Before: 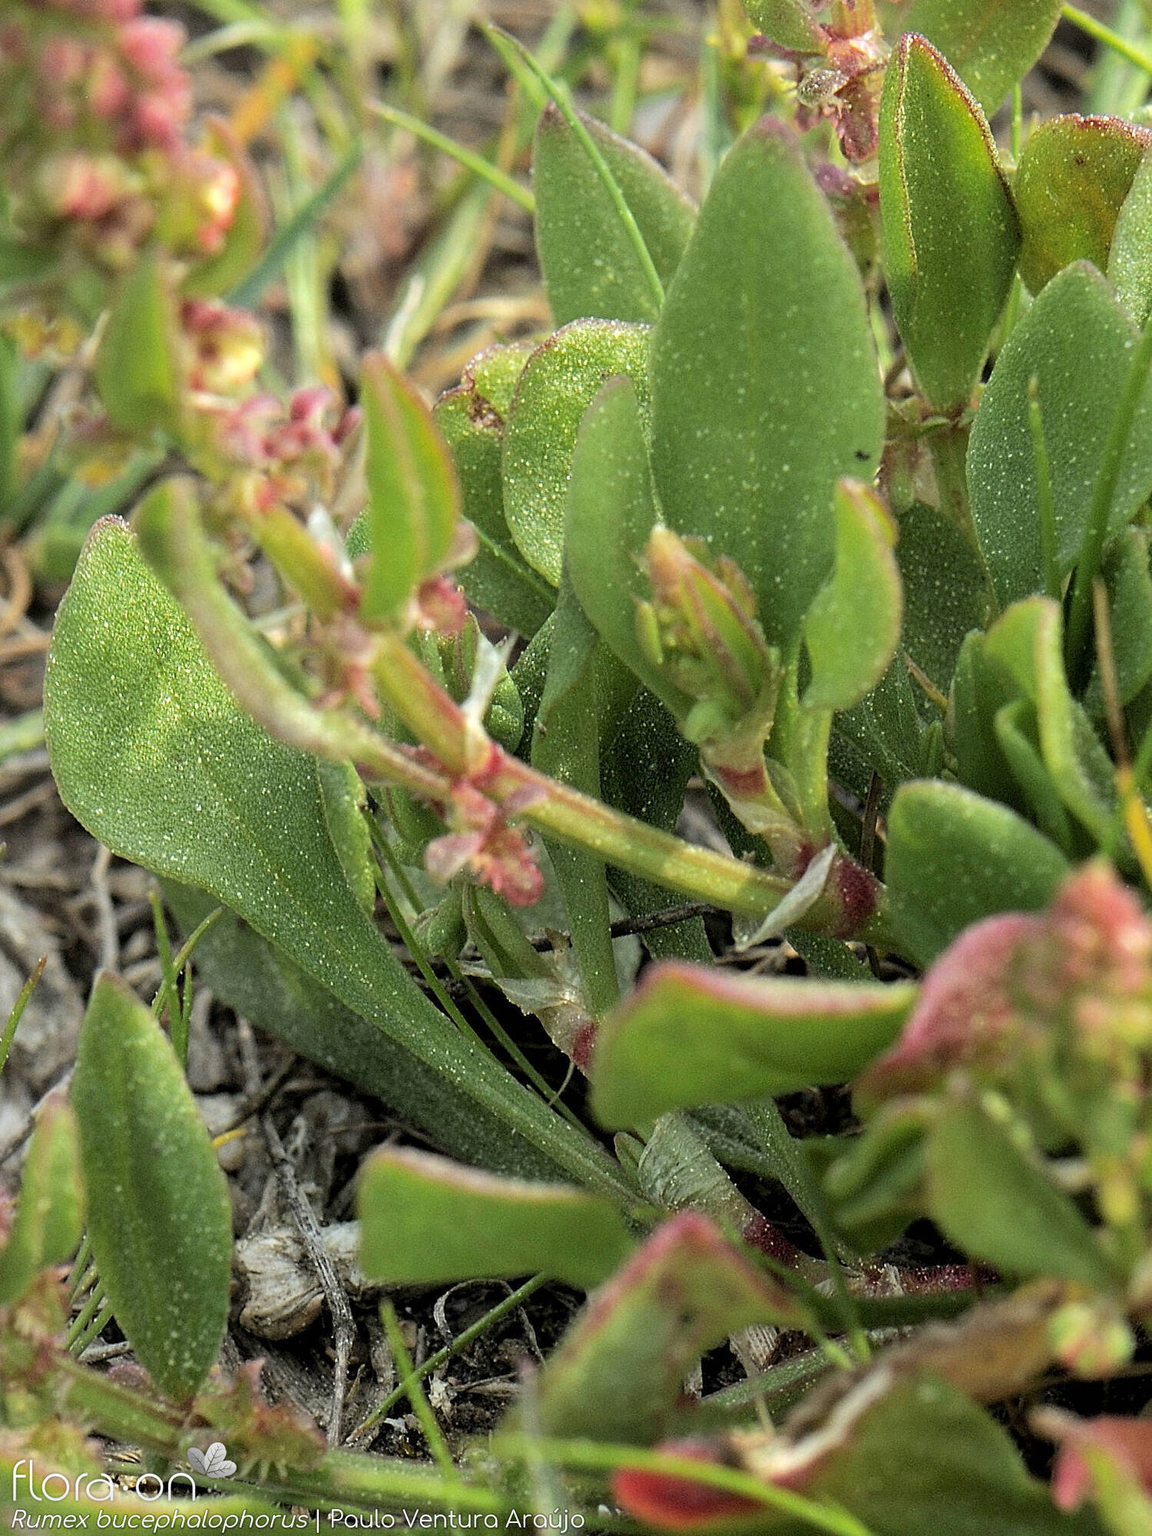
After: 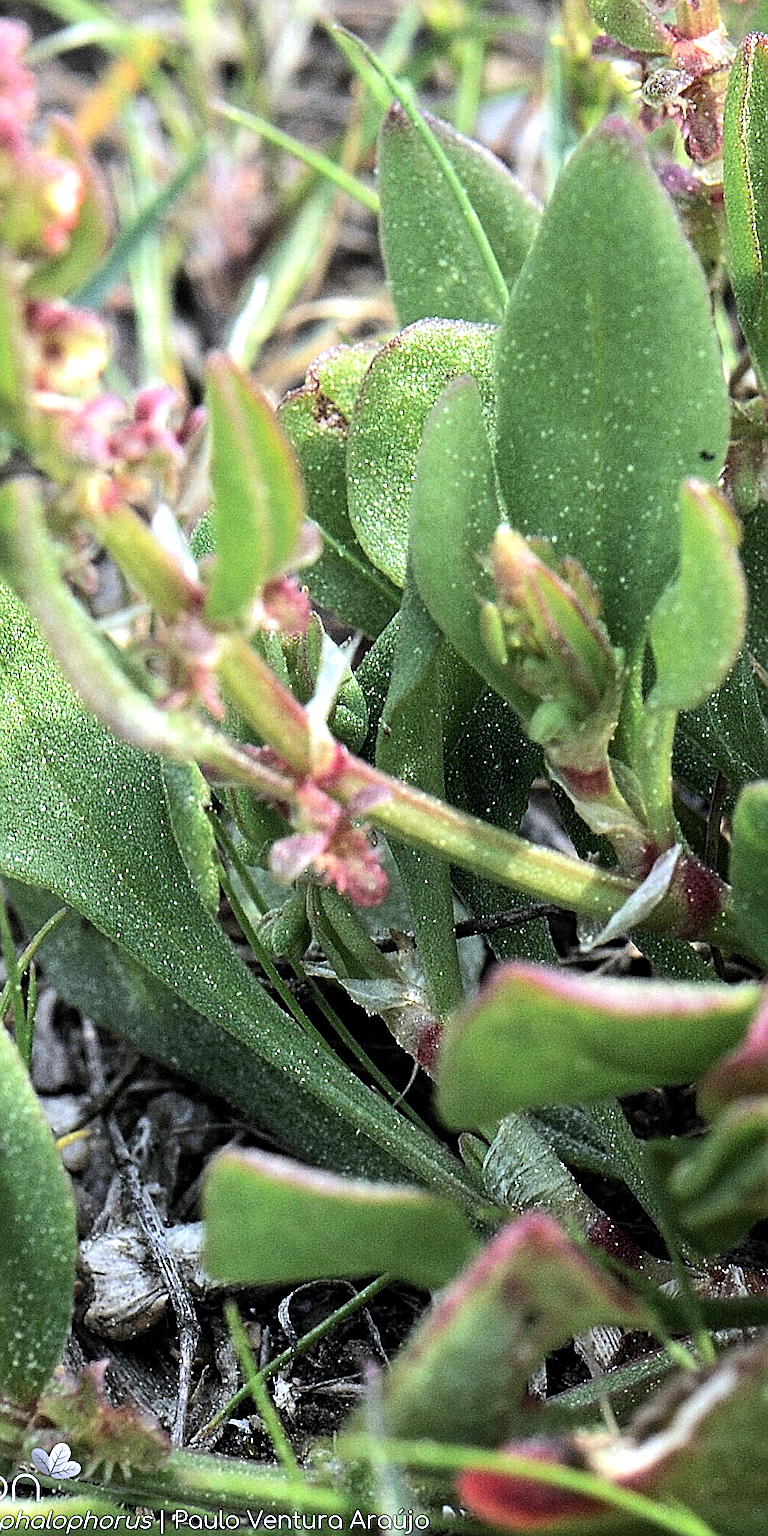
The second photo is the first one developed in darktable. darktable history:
tone equalizer: -8 EV -0.75 EV, -7 EV -0.7 EV, -6 EV -0.6 EV, -5 EV -0.4 EV, -3 EV 0.4 EV, -2 EV 0.6 EV, -1 EV 0.7 EV, +0 EV 0.75 EV, edges refinement/feathering 500, mask exposure compensation -1.57 EV, preserve details no
crop and rotate: left 13.537%, right 19.796%
color calibration: illuminant as shot in camera, x 0.377, y 0.392, temperature 4169.3 K, saturation algorithm version 1 (2020)
sharpen: on, module defaults
